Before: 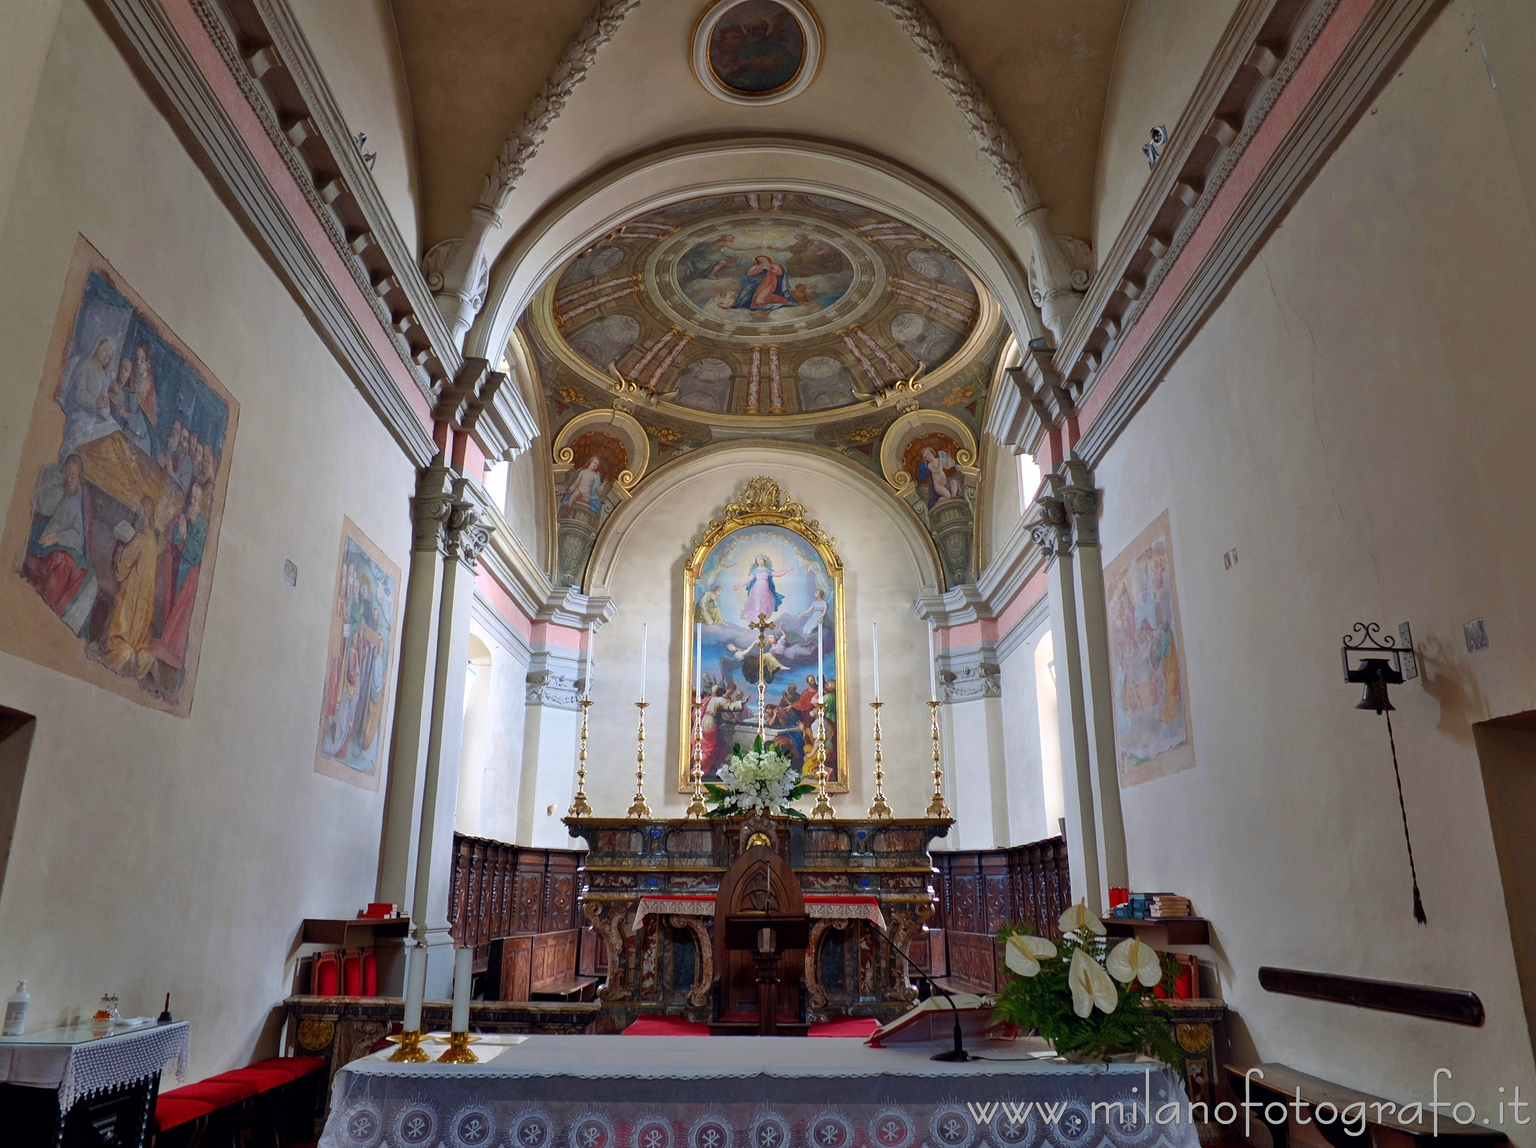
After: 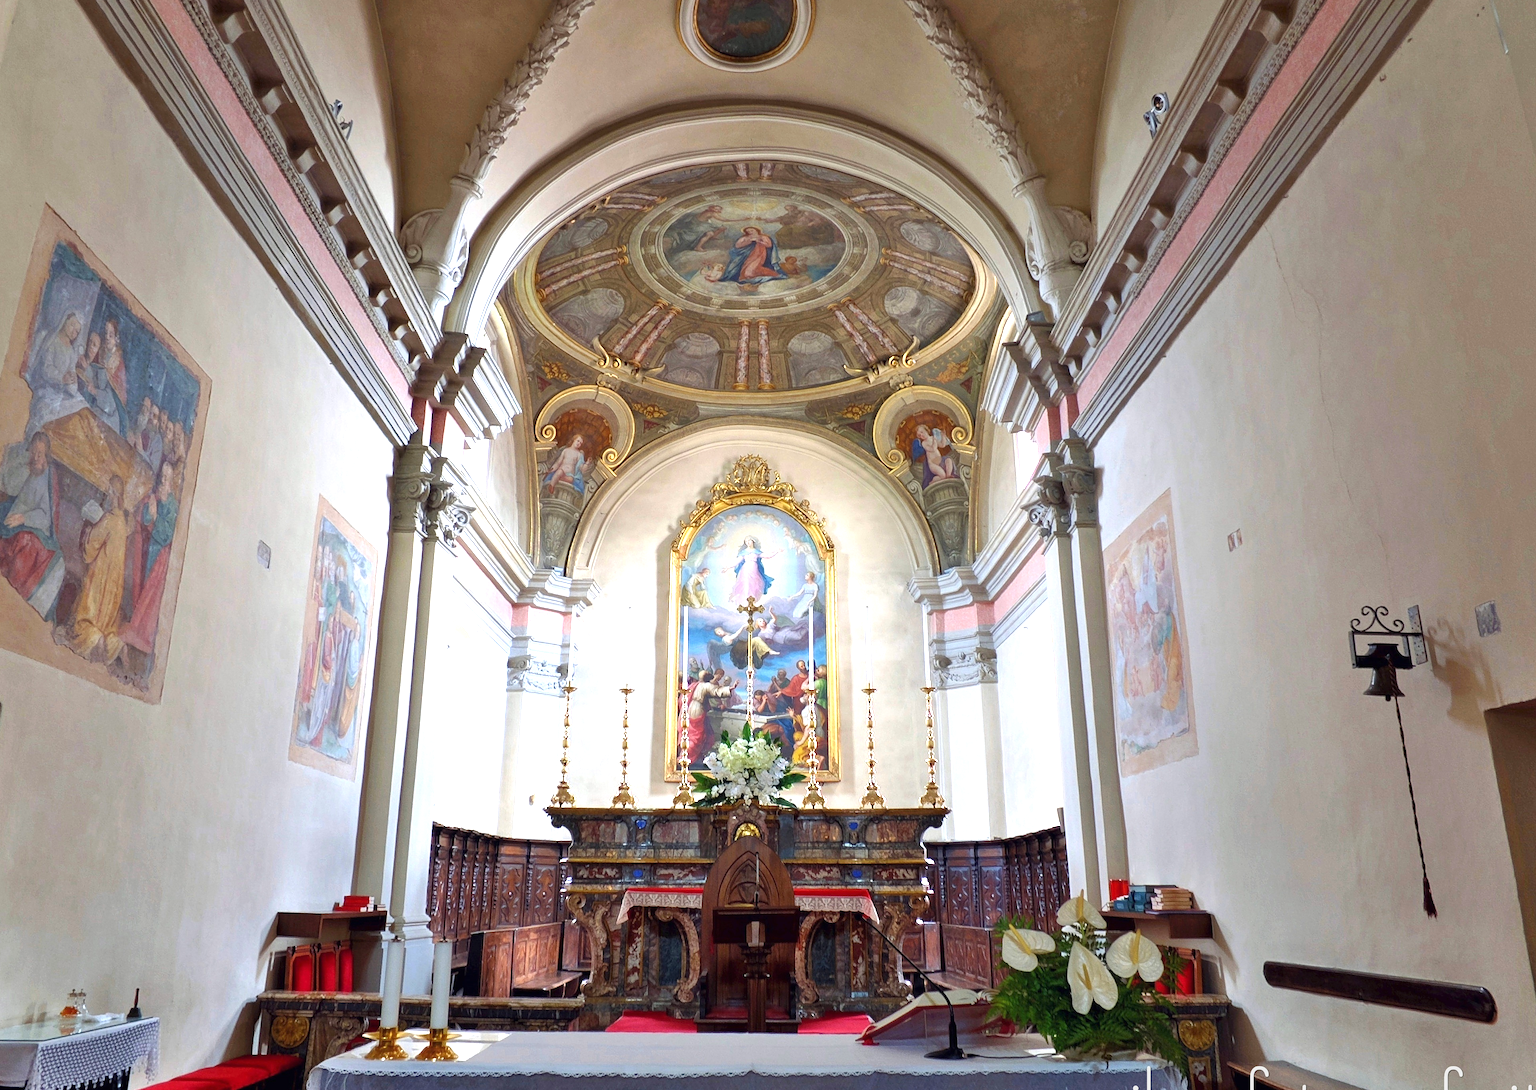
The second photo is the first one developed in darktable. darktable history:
exposure: black level correction 0, exposure 1.001 EV, compensate highlight preservation false
crop: left 2.301%, top 3.167%, right 0.814%, bottom 4.857%
